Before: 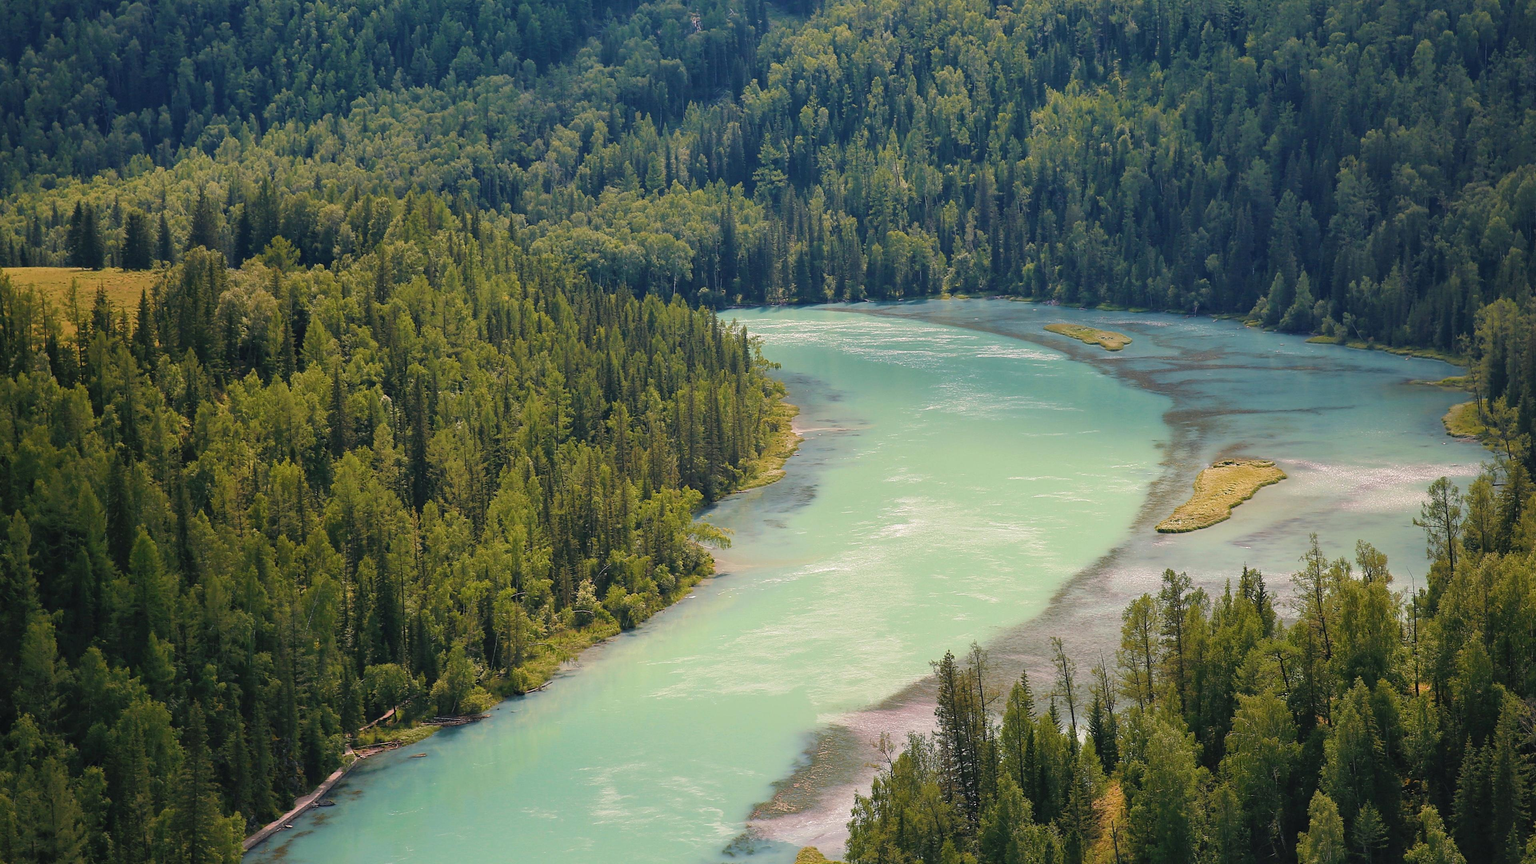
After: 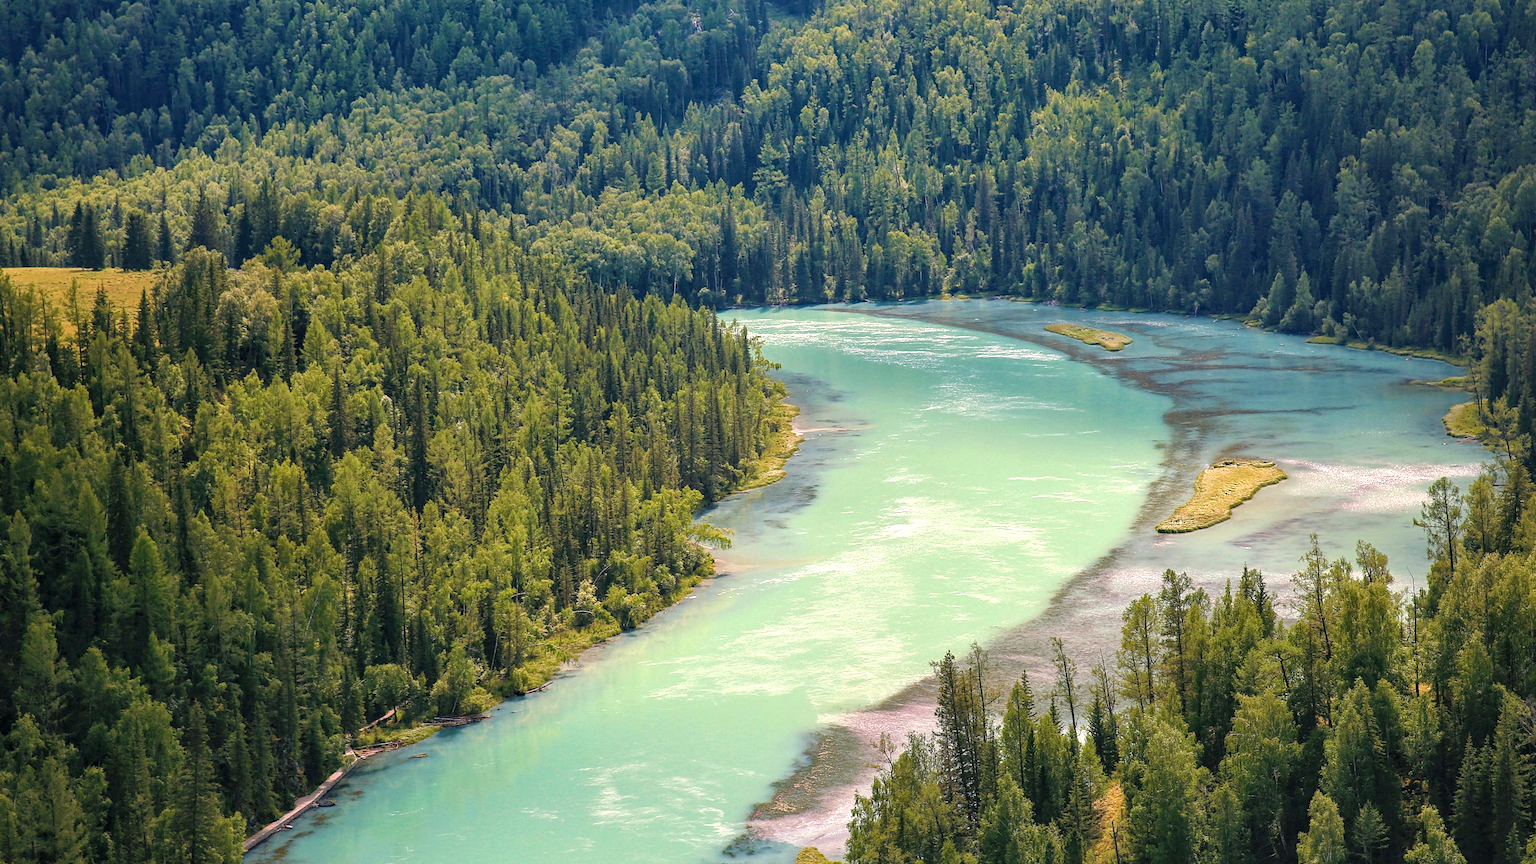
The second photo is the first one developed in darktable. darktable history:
local contrast: on, module defaults
haze removal: compatibility mode true, adaptive false
exposure: black level correction 0.001, exposure 0.499 EV, compensate exposure bias true, compensate highlight preservation false
